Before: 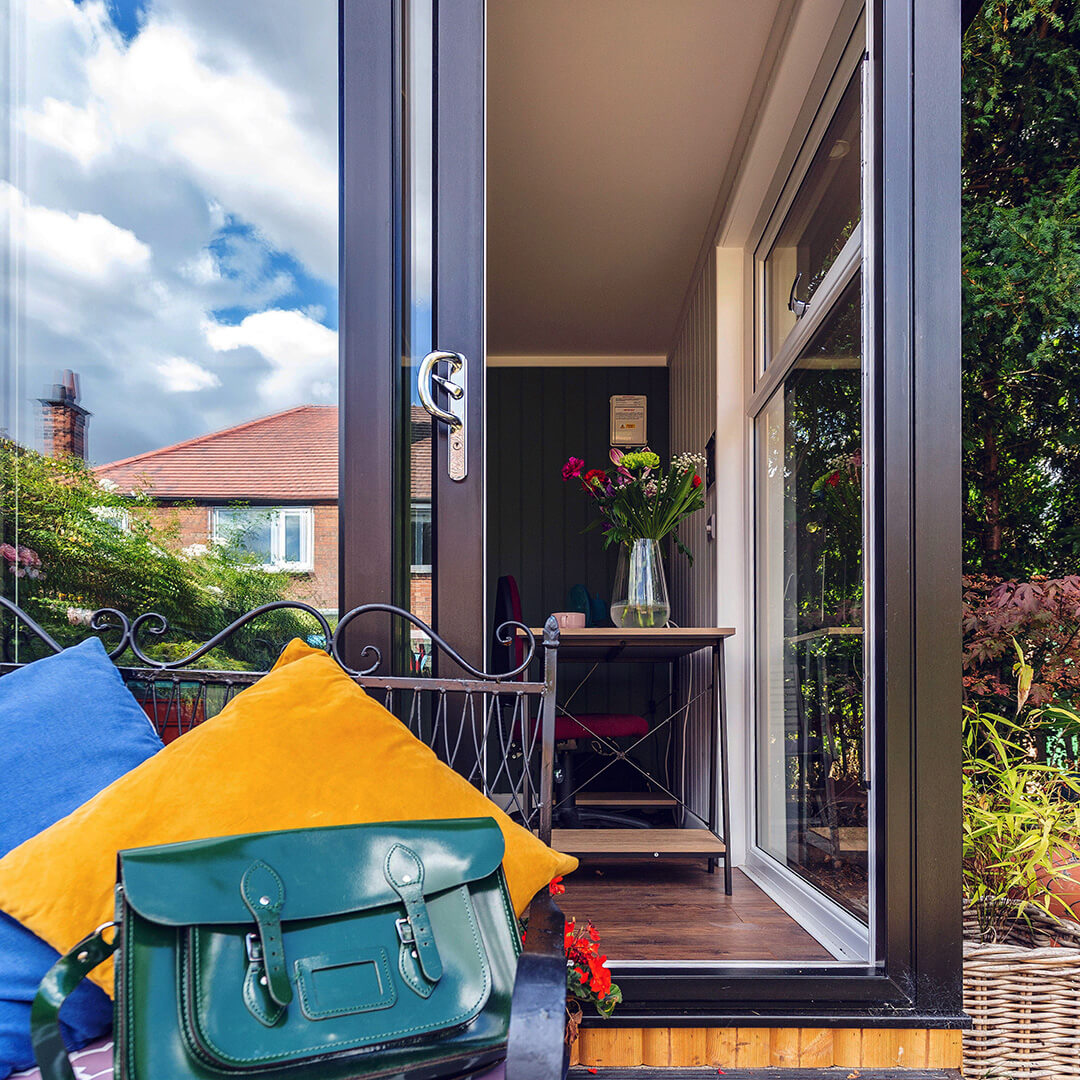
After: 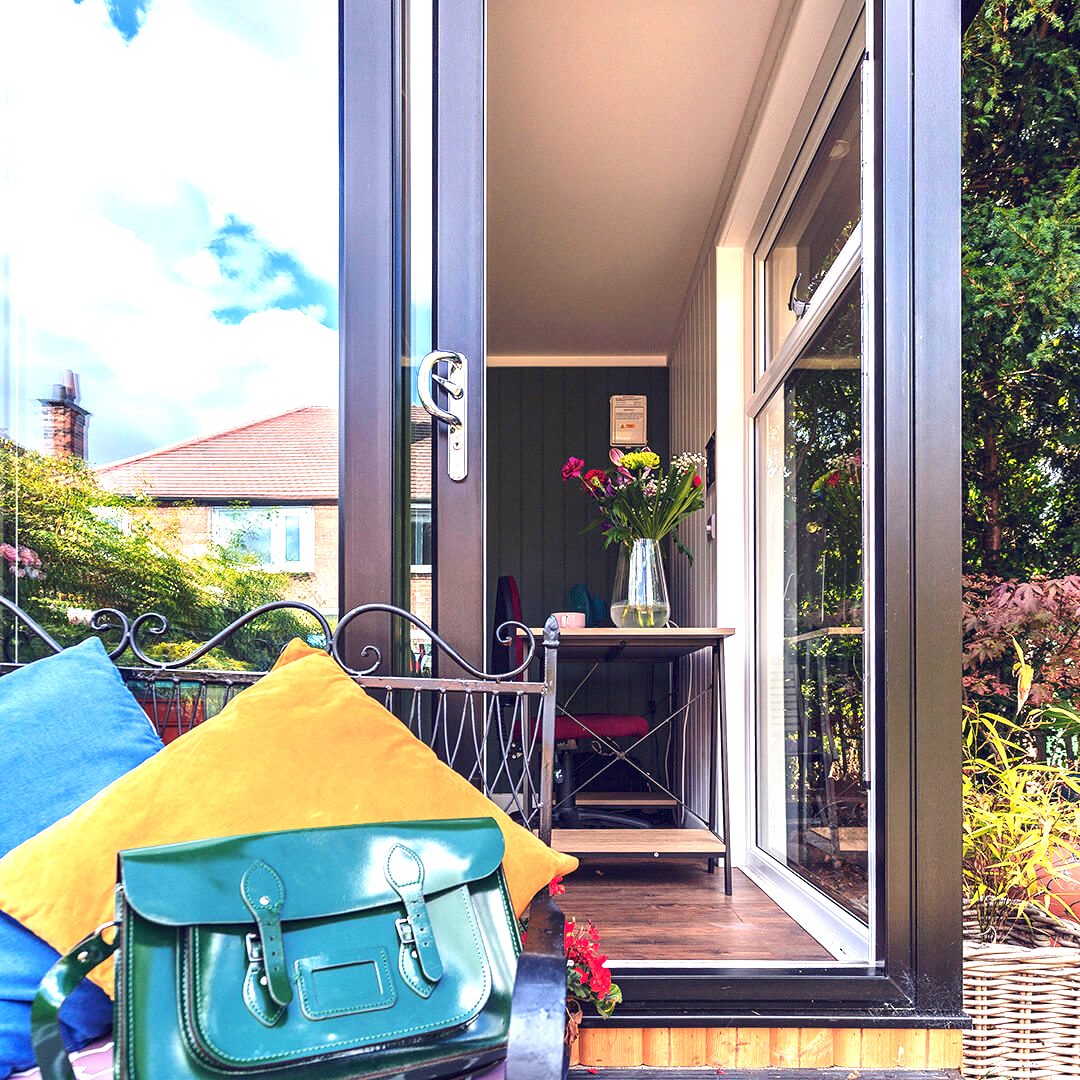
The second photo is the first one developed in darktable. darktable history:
exposure: black level correction 0, exposure 1.2 EV, compensate exposure bias true, compensate highlight preservation false
color zones: curves: ch1 [(0, 0.469) (0.072, 0.457) (0.243, 0.494) (0.429, 0.5) (0.571, 0.5) (0.714, 0.5) (0.857, 0.5) (1, 0.469)]; ch2 [(0, 0.499) (0.143, 0.467) (0.242, 0.436) (0.429, 0.493) (0.571, 0.5) (0.714, 0.5) (0.857, 0.5) (1, 0.499)]
